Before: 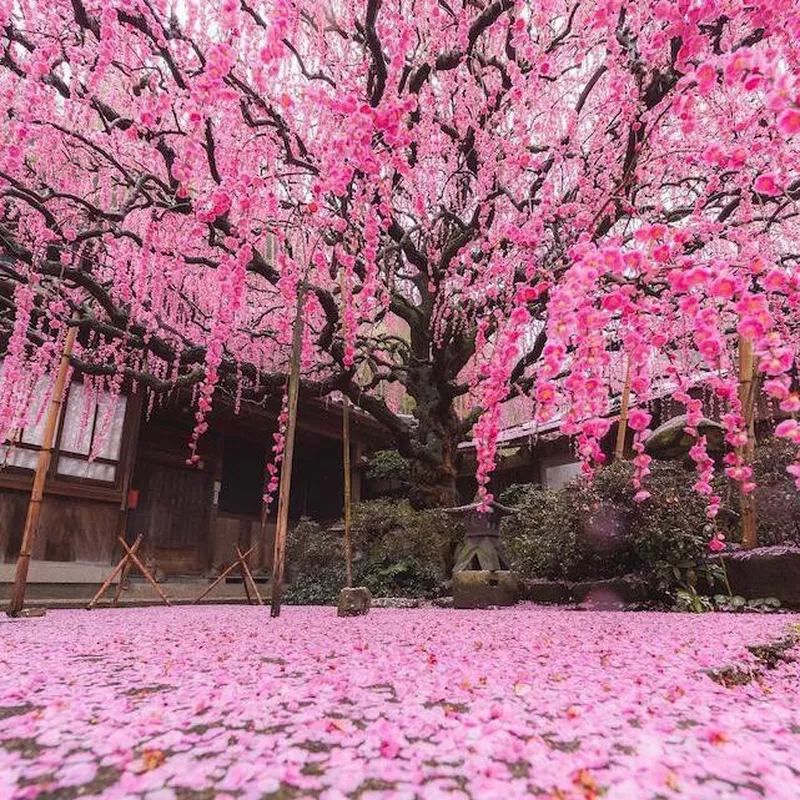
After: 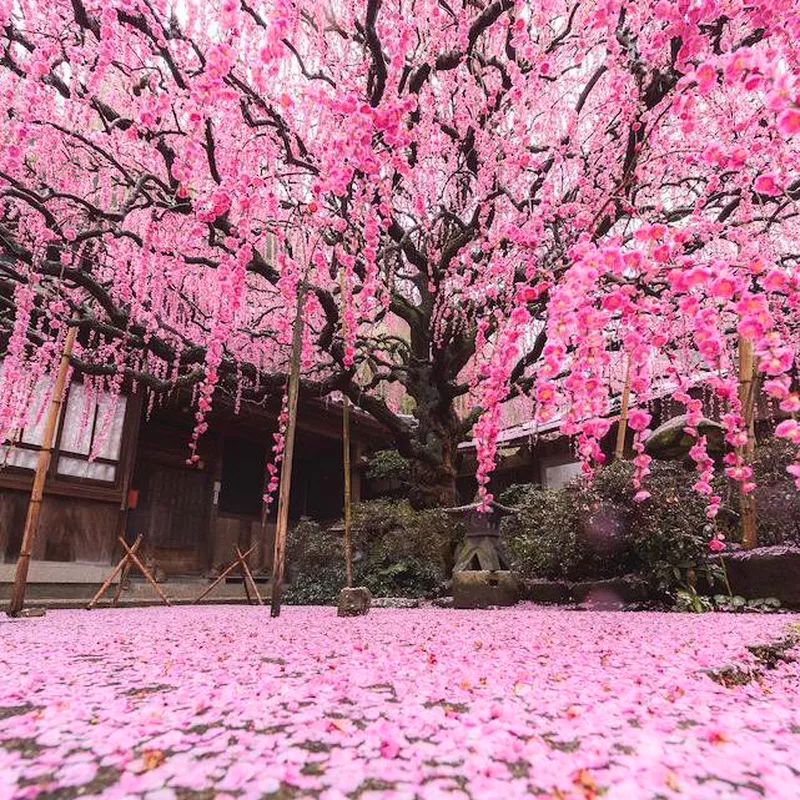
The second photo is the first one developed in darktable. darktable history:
contrast brightness saturation: contrast 0.154, brightness 0.042
